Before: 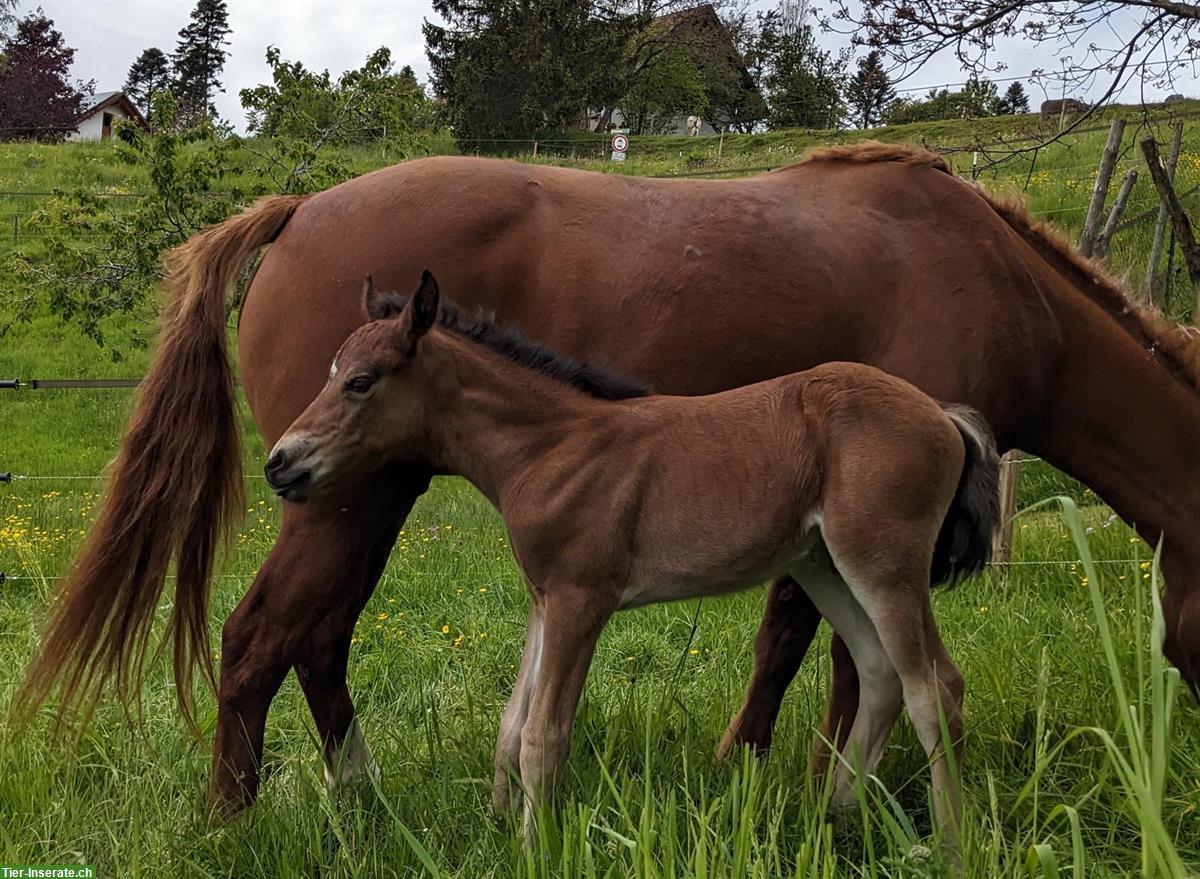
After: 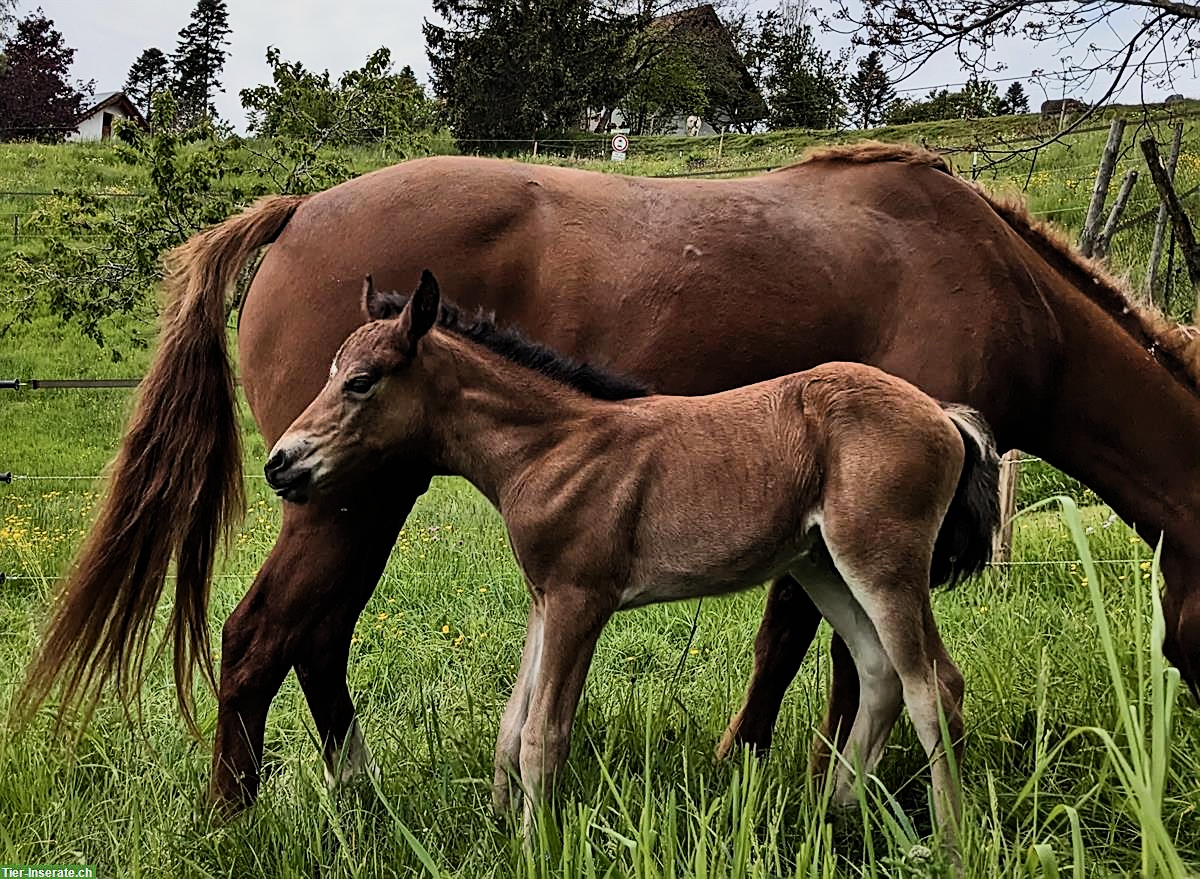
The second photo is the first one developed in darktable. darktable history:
shadows and highlights: shadows 59.19, highlights color adjustment 55.7%, soften with gaussian
filmic rgb: black relative exposure -7.49 EV, white relative exposure 4.82 EV, hardness 3.4, color science v6 (2022)
sharpen: on, module defaults
contrast brightness saturation: contrast 0.241, brightness 0.091
